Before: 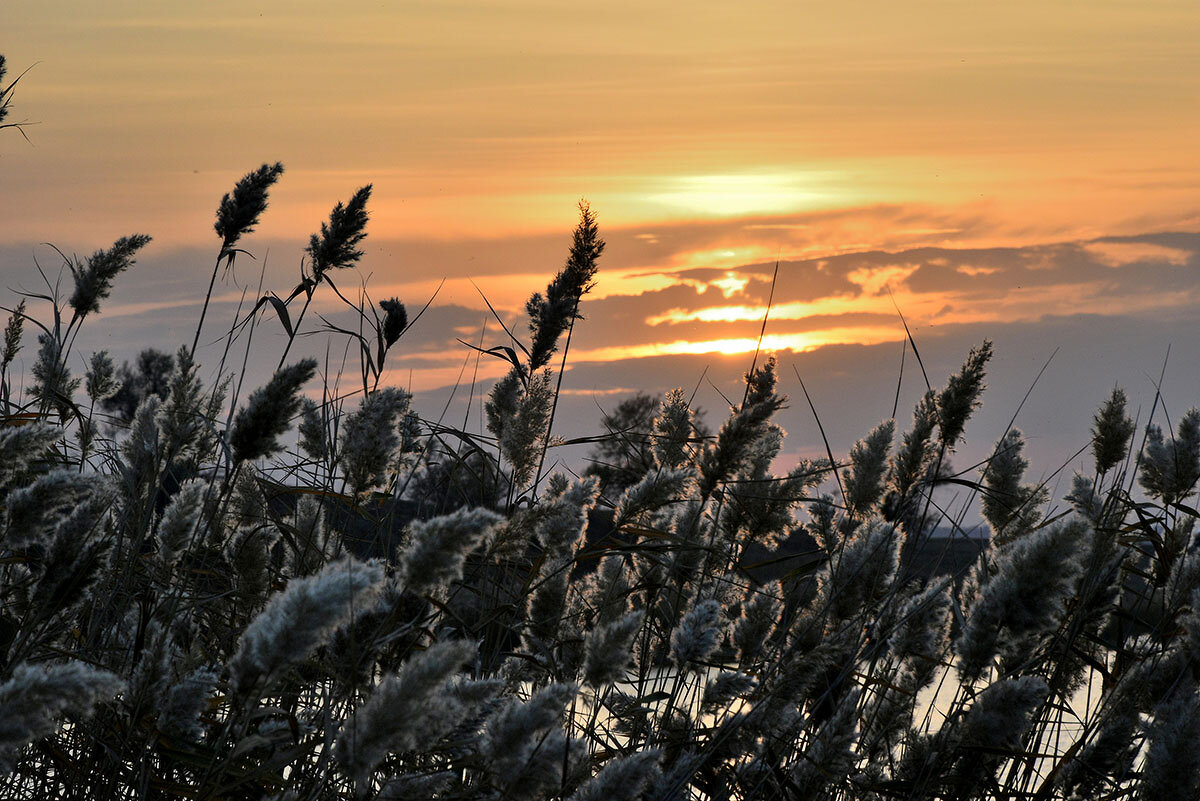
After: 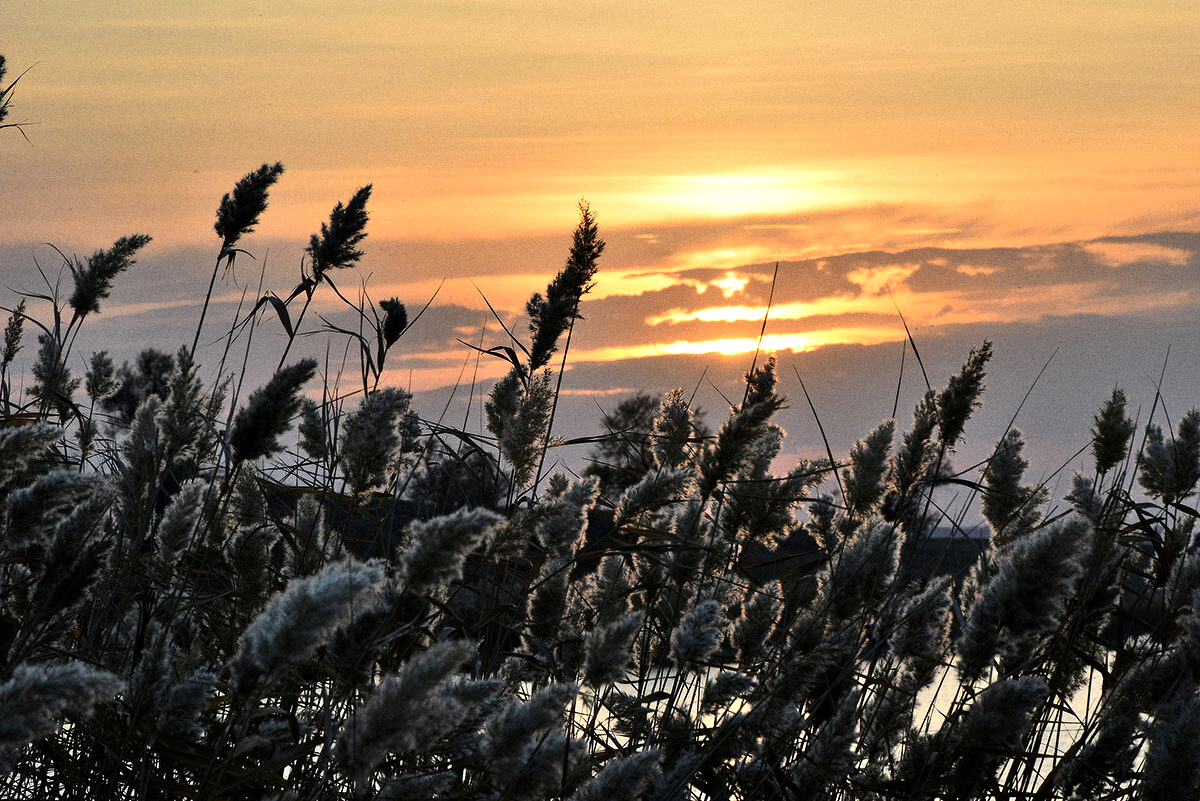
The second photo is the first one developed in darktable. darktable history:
grain: coarseness 0.09 ISO
tone equalizer: -8 EV -0.417 EV, -7 EV -0.389 EV, -6 EV -0.333 EV, -5 EV -0.222 EV, -3 EV 0.222 EV, -2 EV 0.333 EV, -1 EV 0.389 EV, +0 EV 0.417 EV, edges refinement/feathering 500, mask exposure compensation -1.57 EV, preserve details no
